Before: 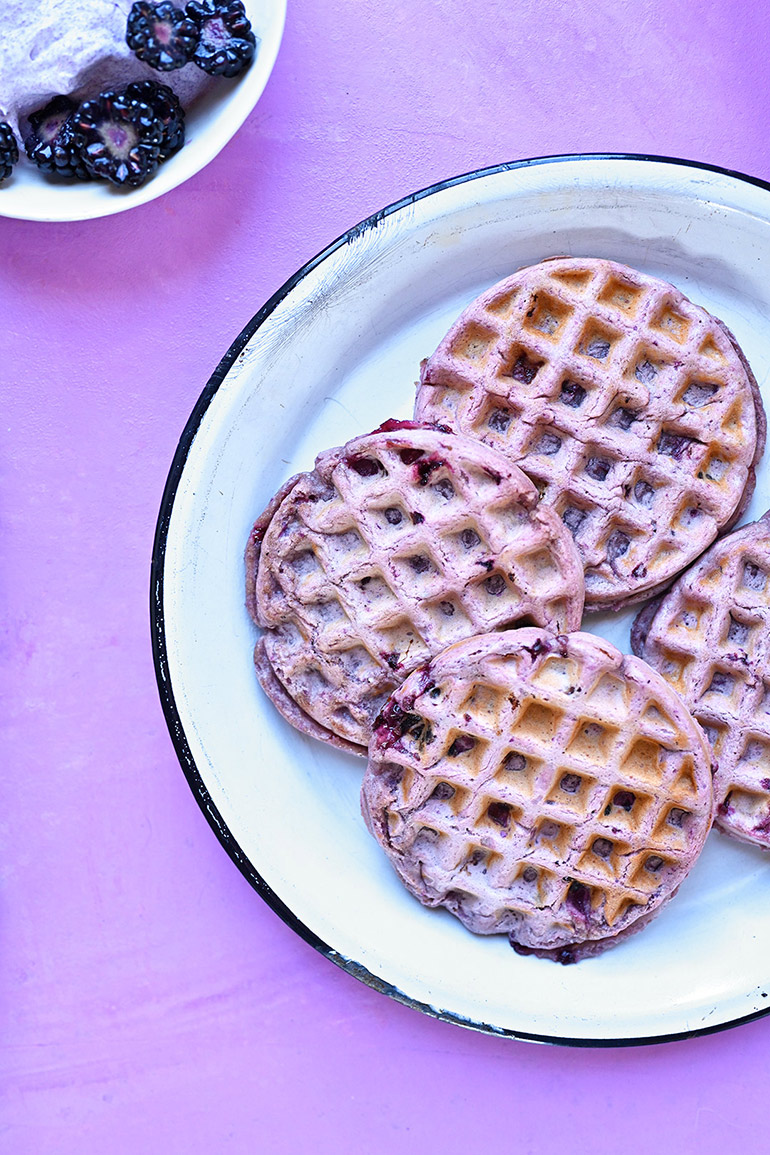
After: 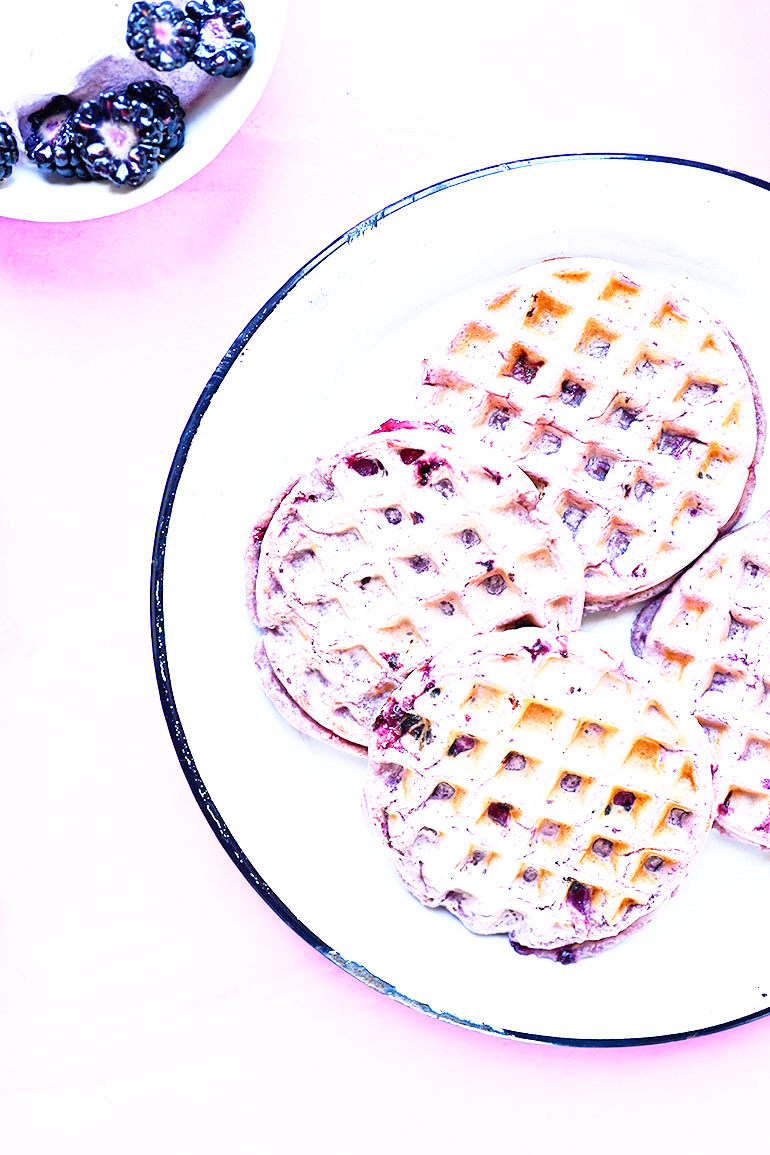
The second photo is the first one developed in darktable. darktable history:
exposure: black level correction 0, exposure 0.9 EV, compensate highlight preservation false
base curve: curves: ch0 [(0, 0) (0.012, 0.01) (0.073, 0.168) (0.31, 0.711) (0.645, 0.957) (1, 1)], preserve colors none
